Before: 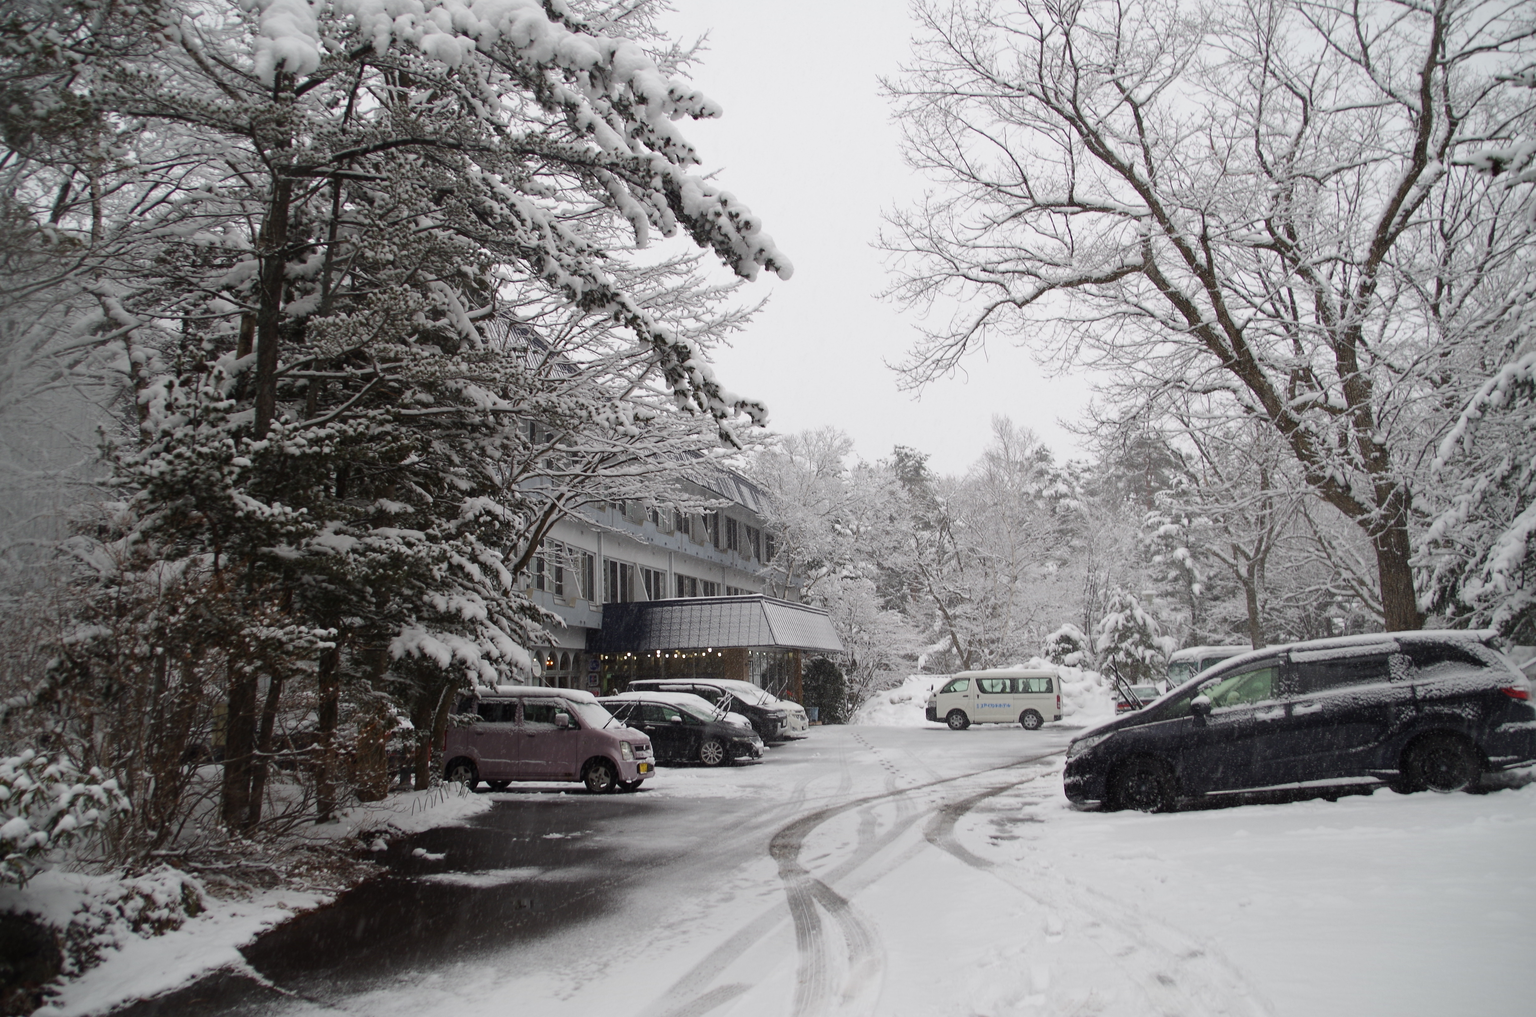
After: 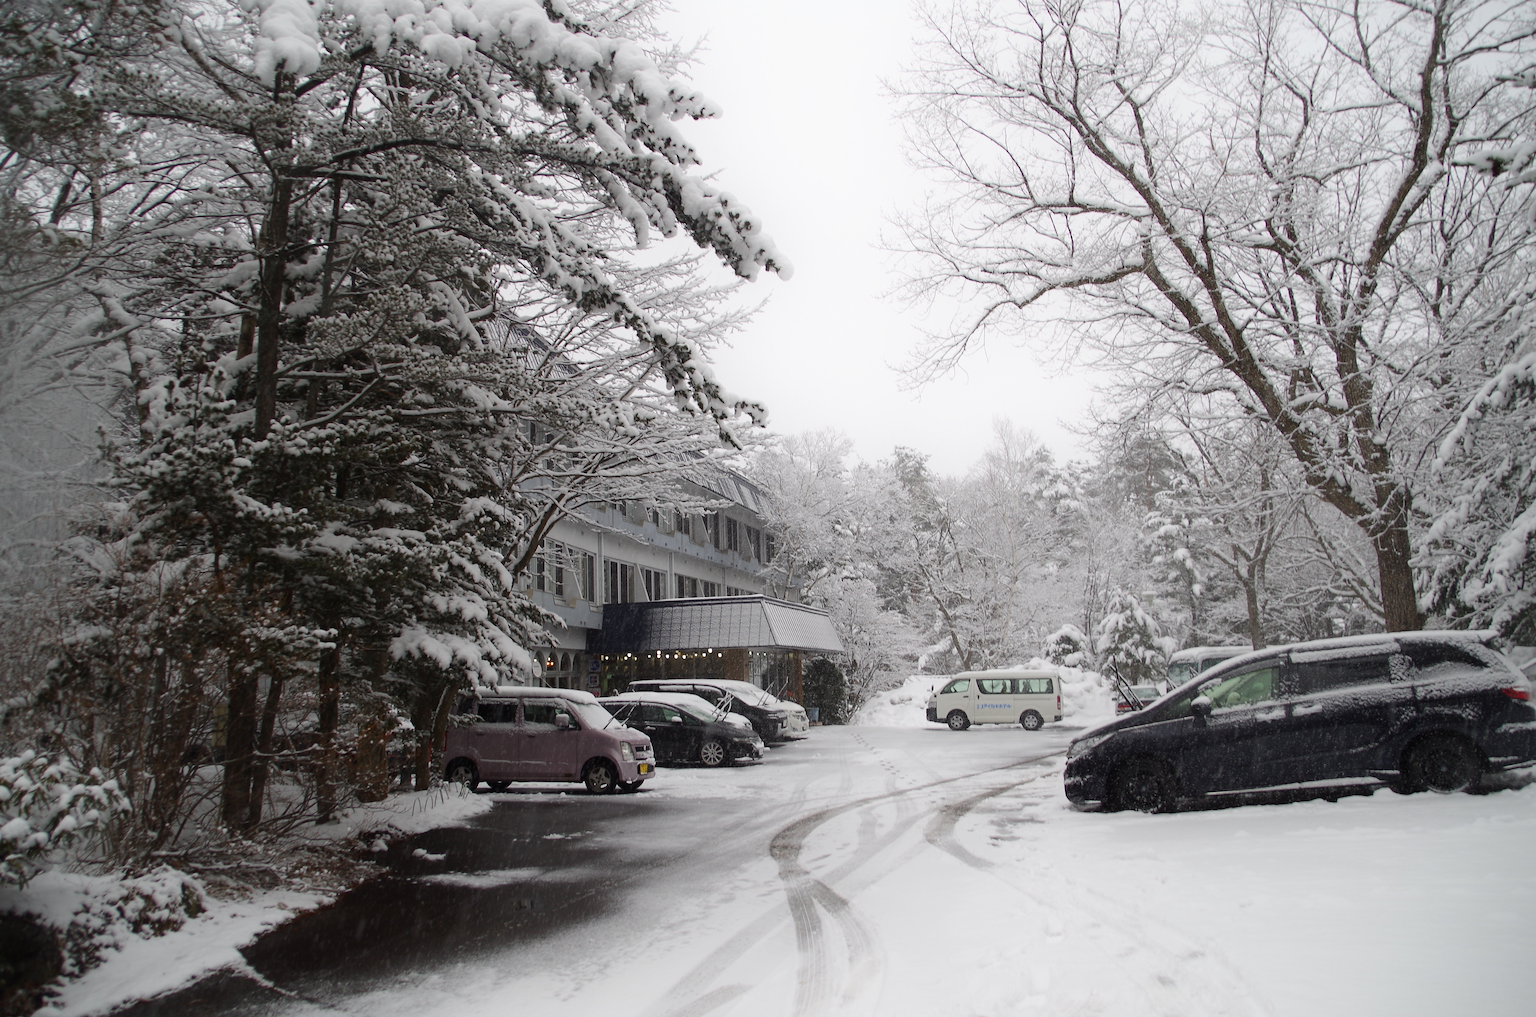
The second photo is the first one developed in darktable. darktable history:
sharpen: radius 1.002
shadows and highlights: shadows -24.94, highlights 50.54, soften with gaussian
